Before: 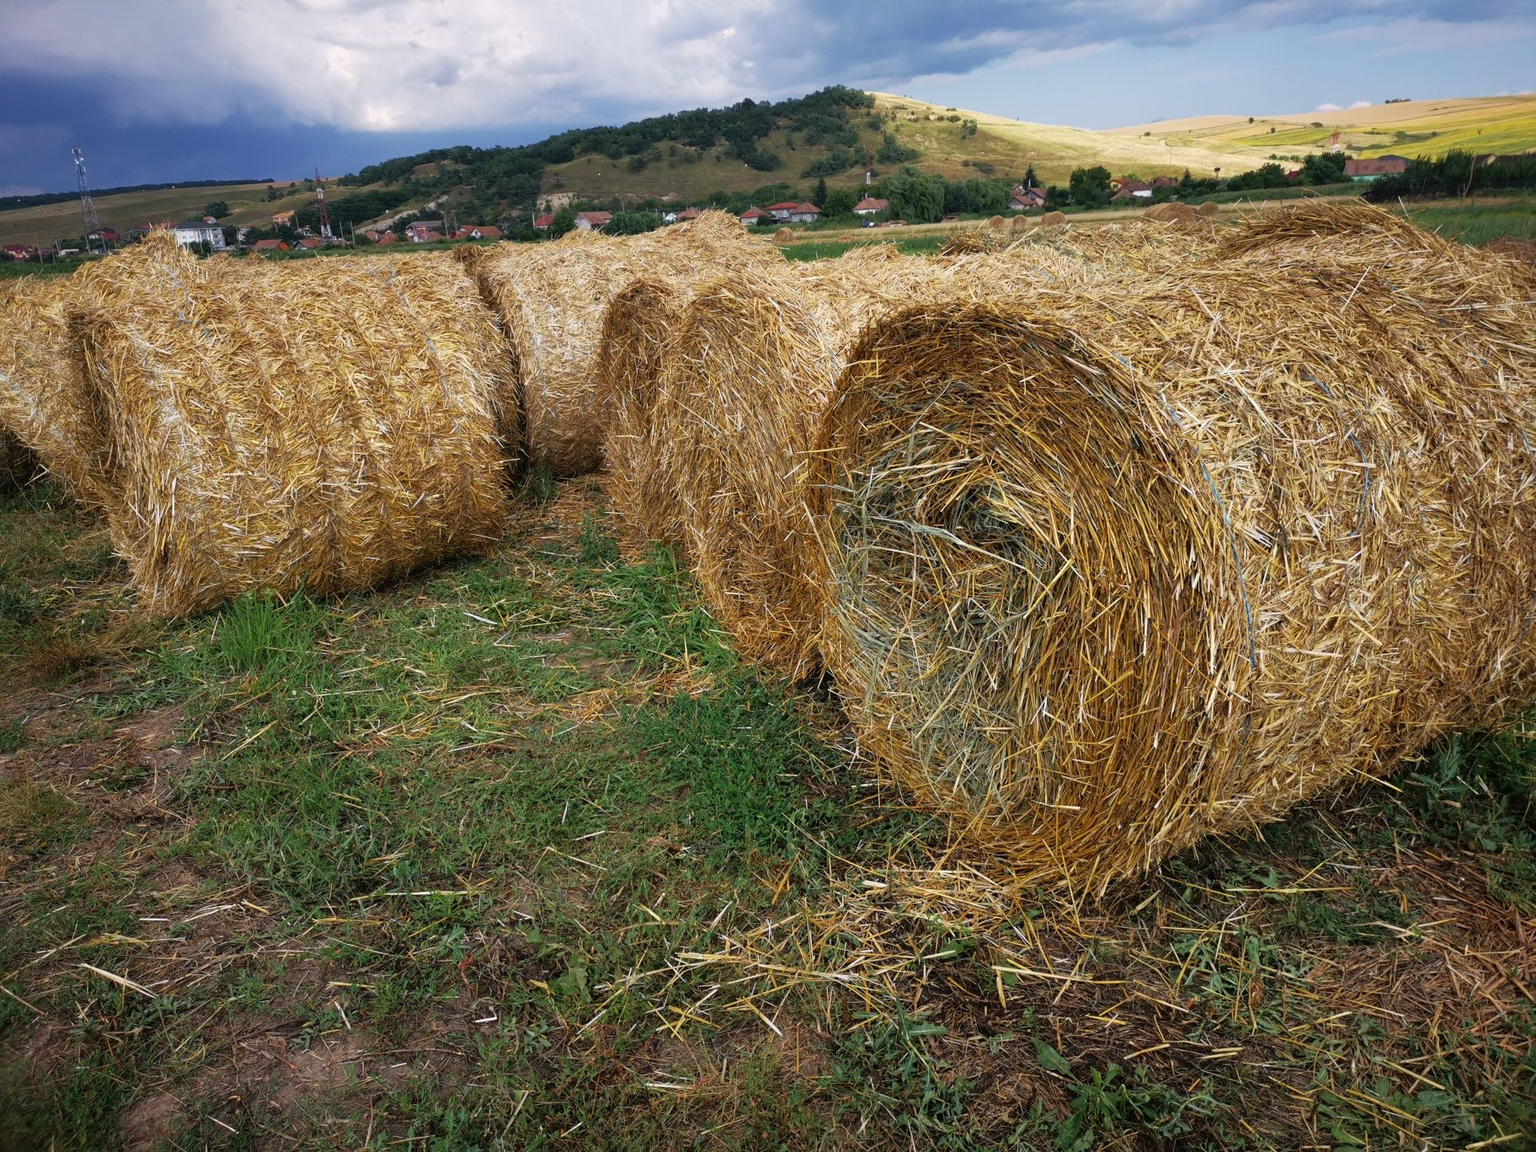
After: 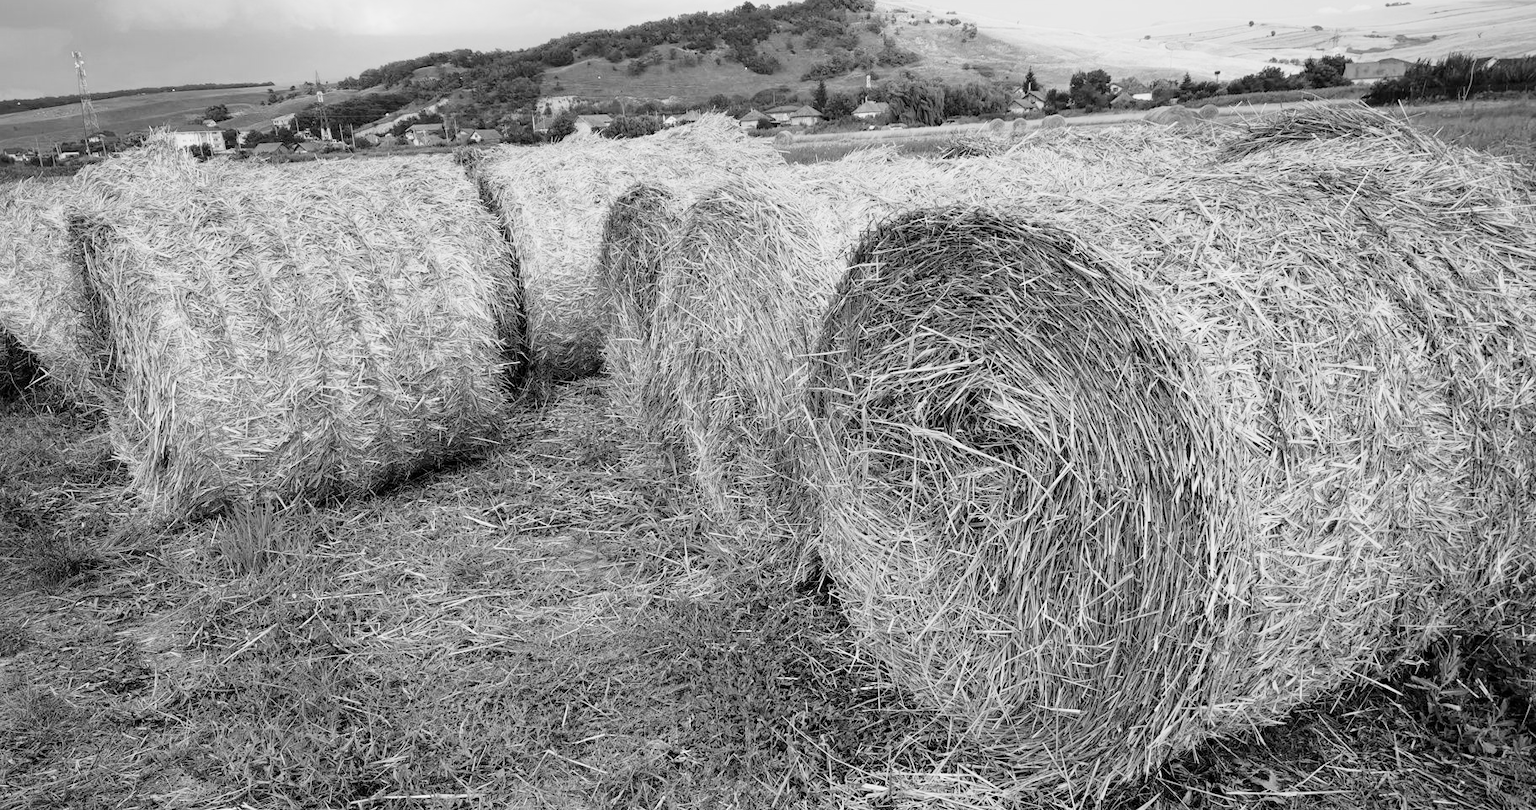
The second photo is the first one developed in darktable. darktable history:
color calibration: output gray [0.18, 0.41, 0.41, 0], x 0.372, y 0.386, temperature 4286.35 K
crop and rotate: top 8.435%, bottom 21.151%
exposure: black level correction 0, exposure 1.524 EV, compensate exposure bias true, compensate highlight preservation false
filmic rgb: black relative exposure -9.29 EV, white relative exposure 6.71 EV, threshold 3.02 EV, hardness 3.07, contrast 1.058, enable highlight reconstruction true
